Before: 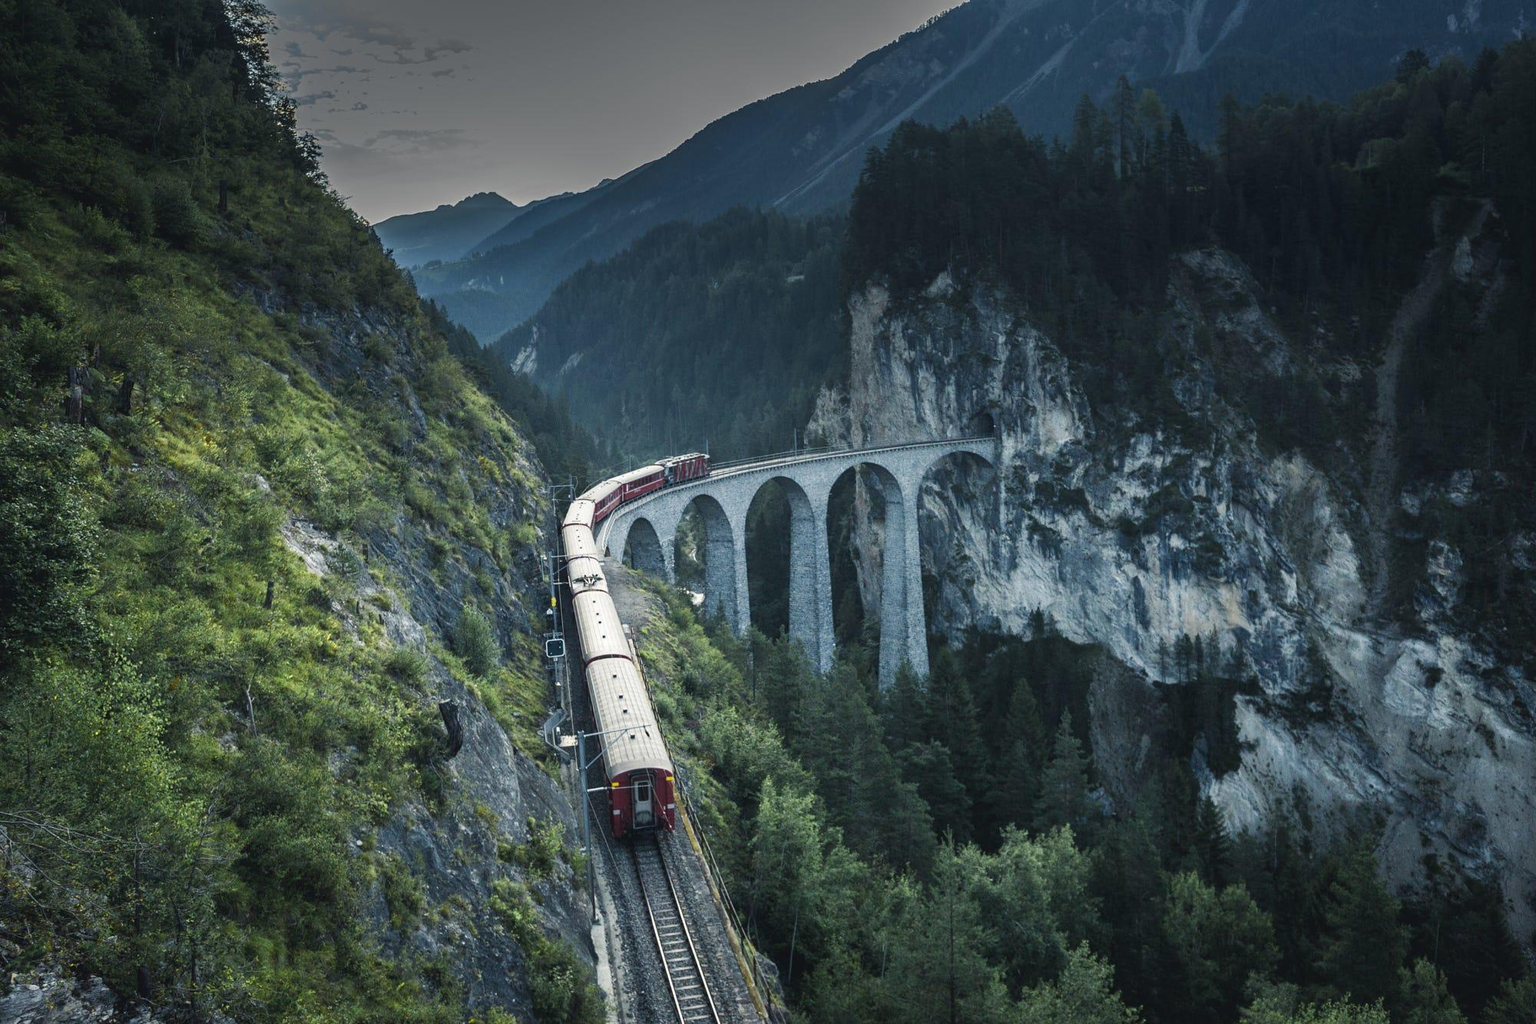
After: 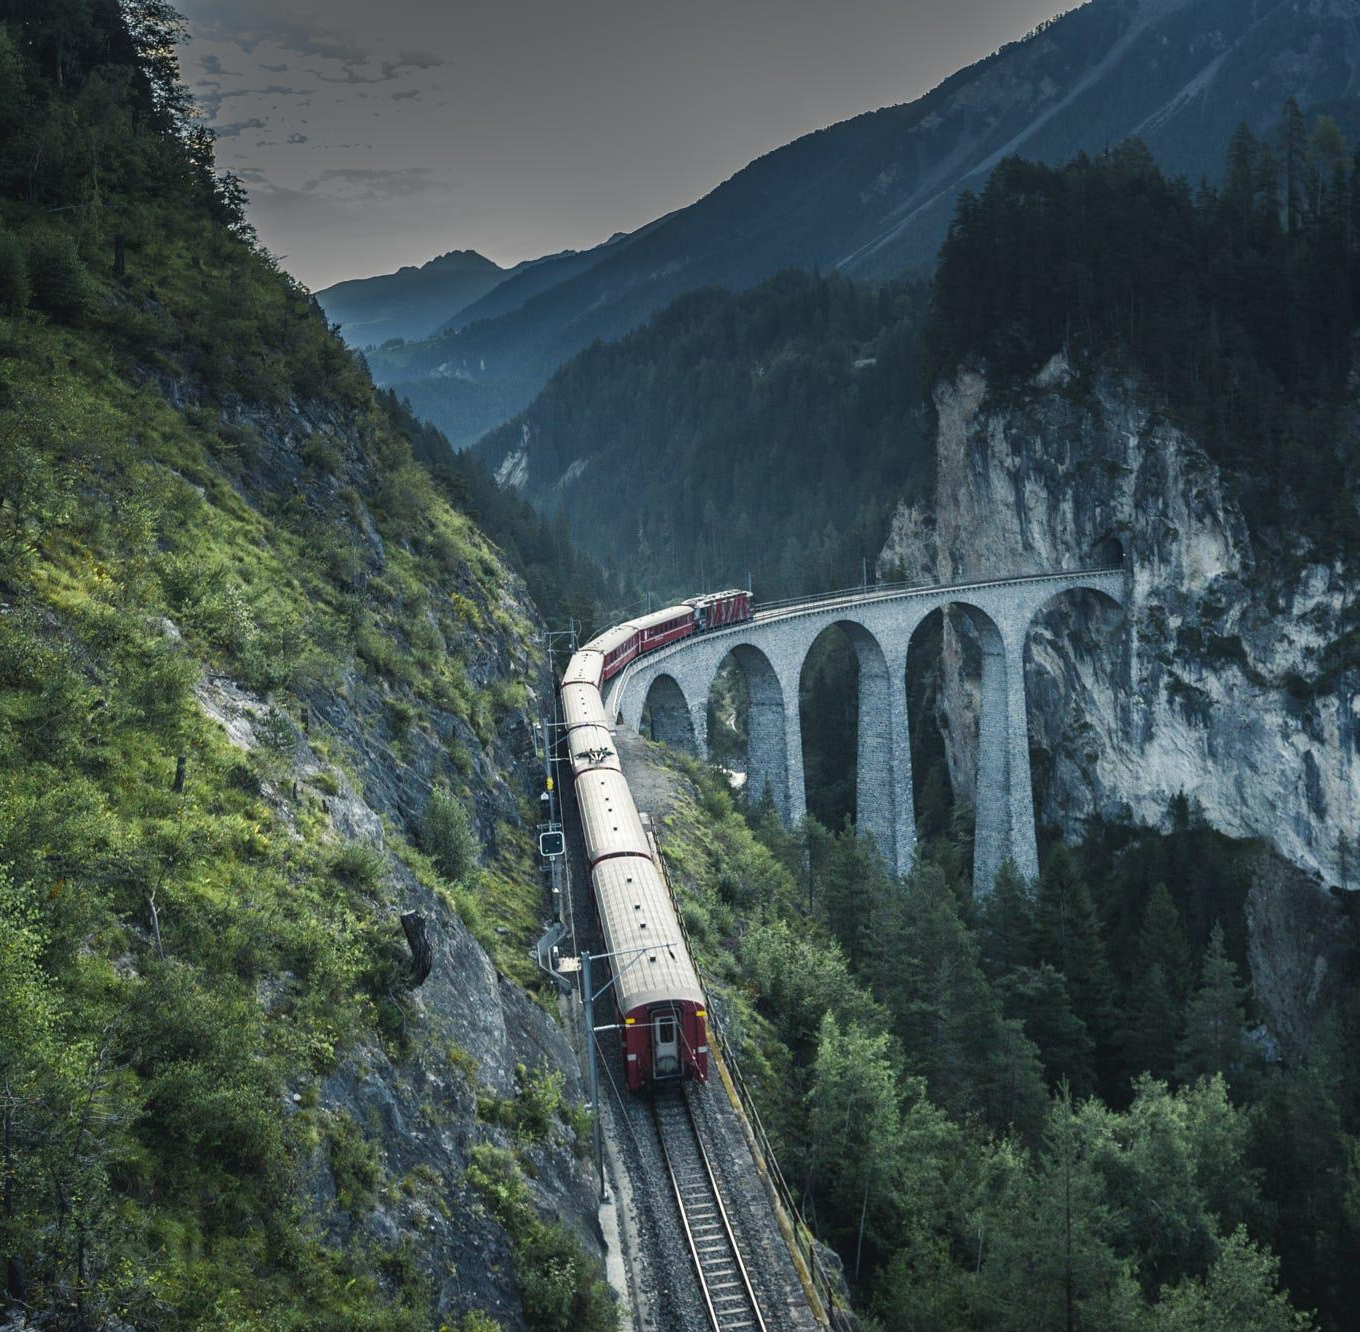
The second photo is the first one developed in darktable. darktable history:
crop and rotate: left 8.594%, right 23.368%
